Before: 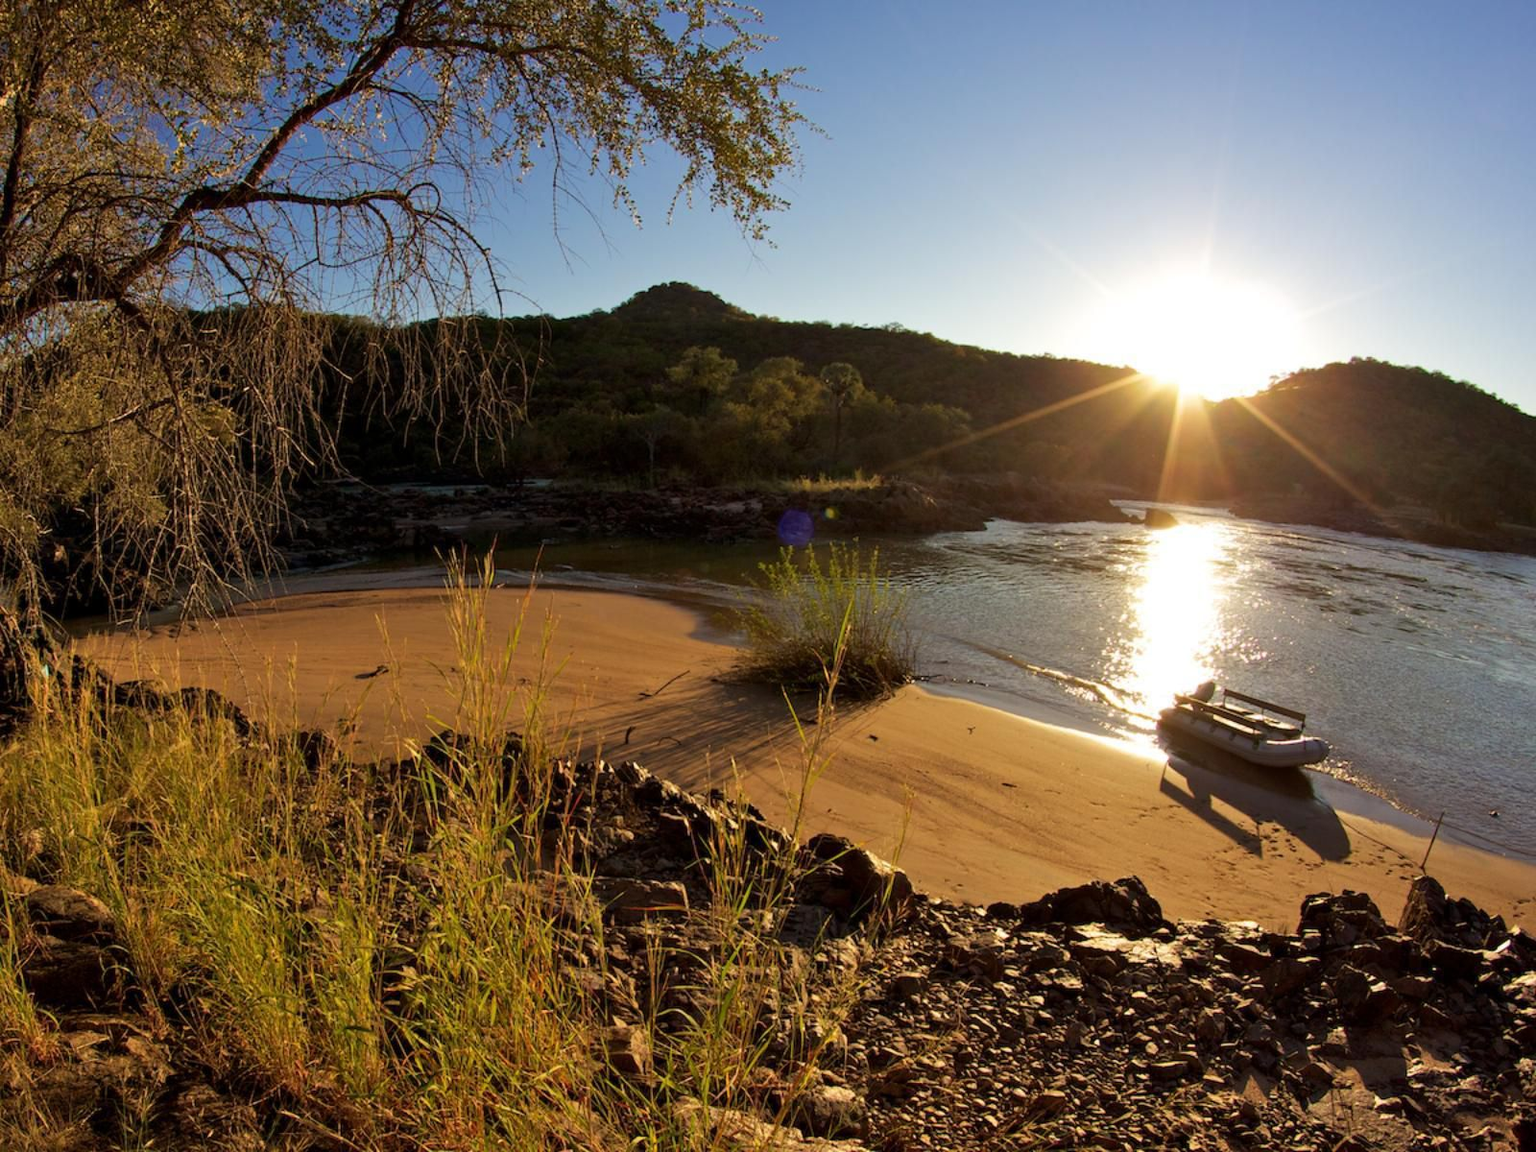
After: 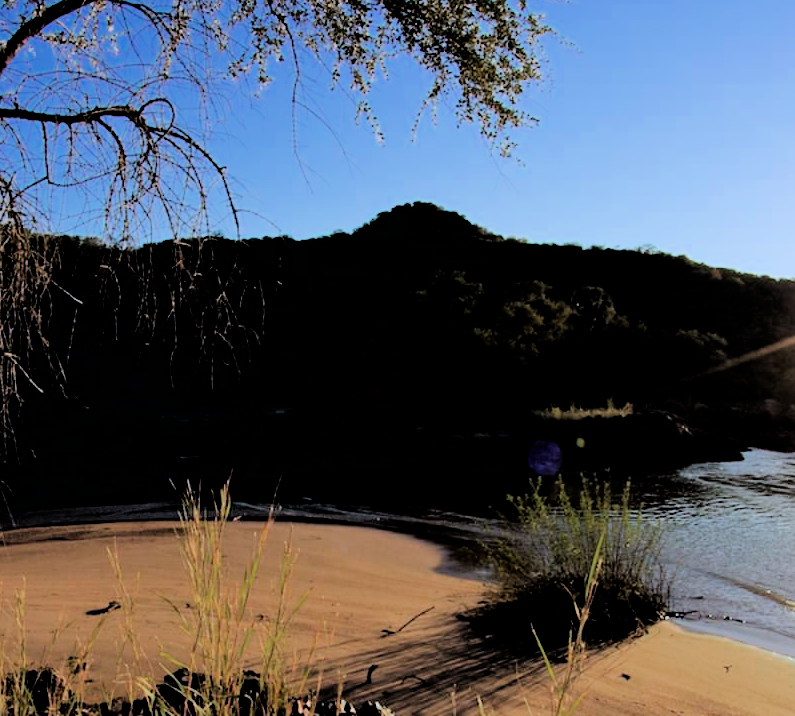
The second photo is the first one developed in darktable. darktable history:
crop: left 17.788%, top 7.679%, right 32.498%, bottom 32.608%
tone equalizer: -8 EV -0.768 EV, -7 EV -0.729 EV, -6 EV -0.582 EV, -5 EV -0.381 EV, -3 EV 0.401 EV, -2 EV 0.6 EV, -1 EV 0.675 EV, +0 EV 0.777 EV, mask exposure compensation -0.506 EV
color calibration: gray › normalize channels true, illuminant custom, x 0.39, y 0.392, temperature 3867.5 K, gamut compression 0.009
filmic rgb: black relative exposure -3.08 EV, white relative exposure 7.04 EV, hardness 1.47, contrast 1.356, color science v6 (2022)
color zones: curves: ch0 [(0, 0.5) (0.143, 0.5) (0.286, 0.456) (0.429, 0.5) (0.571, 0.5) (0.714, 0.5) (0.857, 0.5) (1, 0.5)]; ch1 [(0, 0.5) (0.143, 0.5) (0.286, 0.422) (0.429, 0.5) (0.571, 0.5) (0.714, 0.5) (0.857, 0.5) (1, 0.5)], process mode strong
